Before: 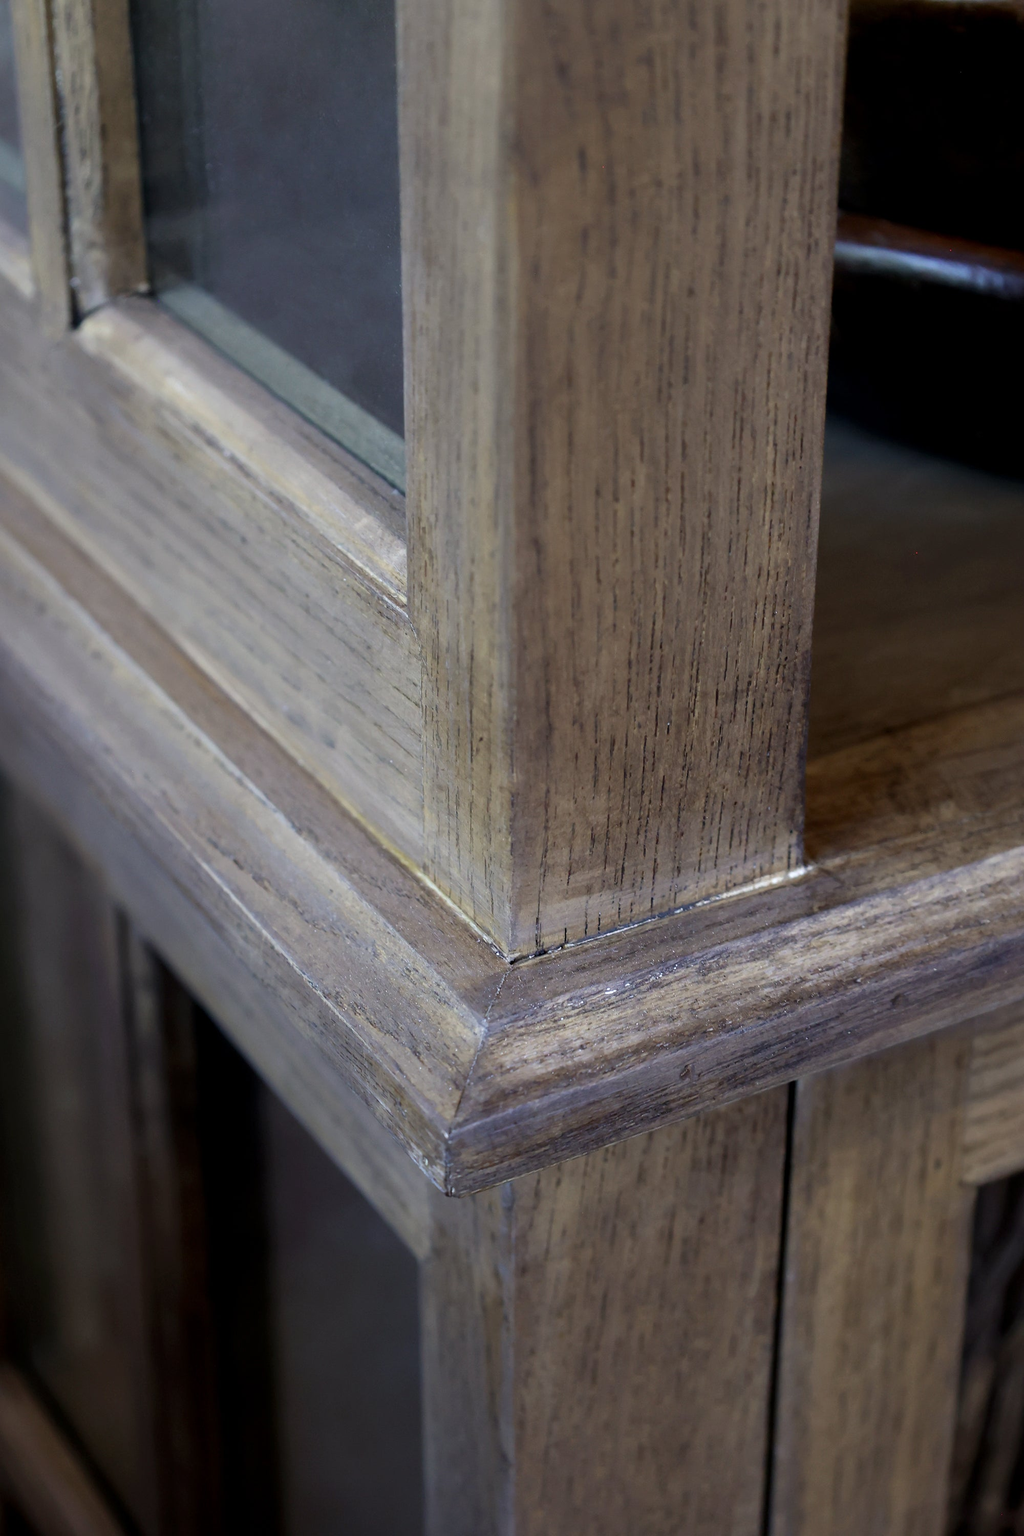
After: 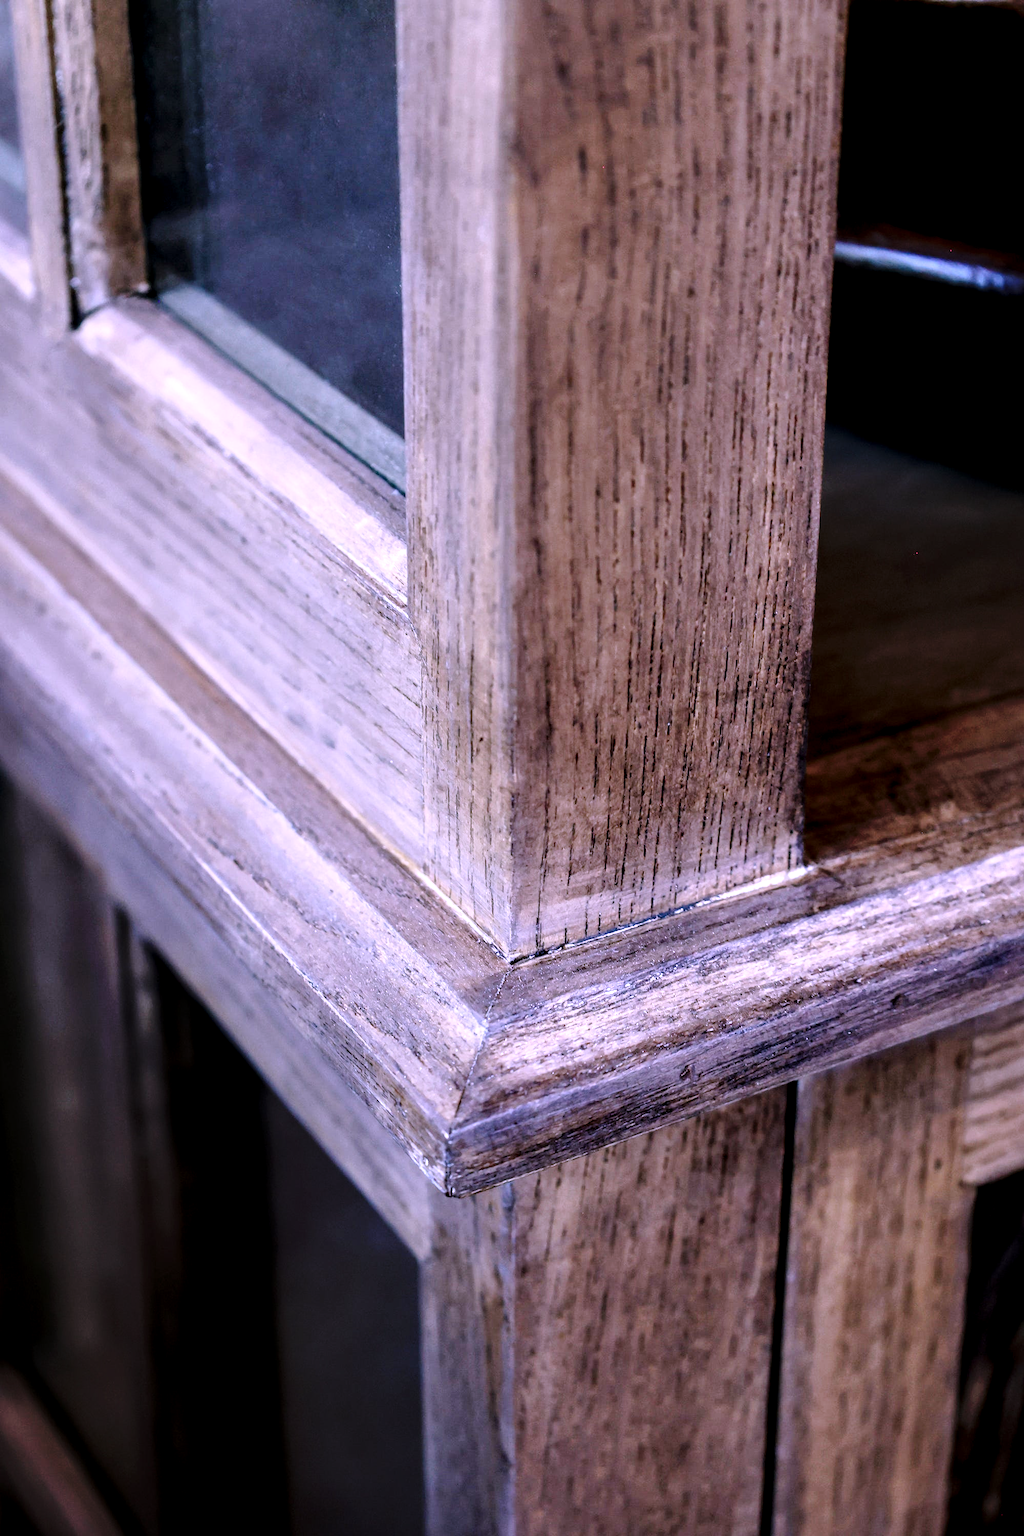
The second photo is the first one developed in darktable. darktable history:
local contrast: detail 150%
color correction: highlights a* 15.12, highlights b* -25.36
base curve: curves: ch0 [(0, 0) (0.04, 0.03) (0.133, 0.232) (0.448, 0.748) (0.843, 0.968) (1, 1)], preserve colors none
tone equalizer: edges refinement/feathering 500, mask exposure compensation -1.57 EV, preserve details no
